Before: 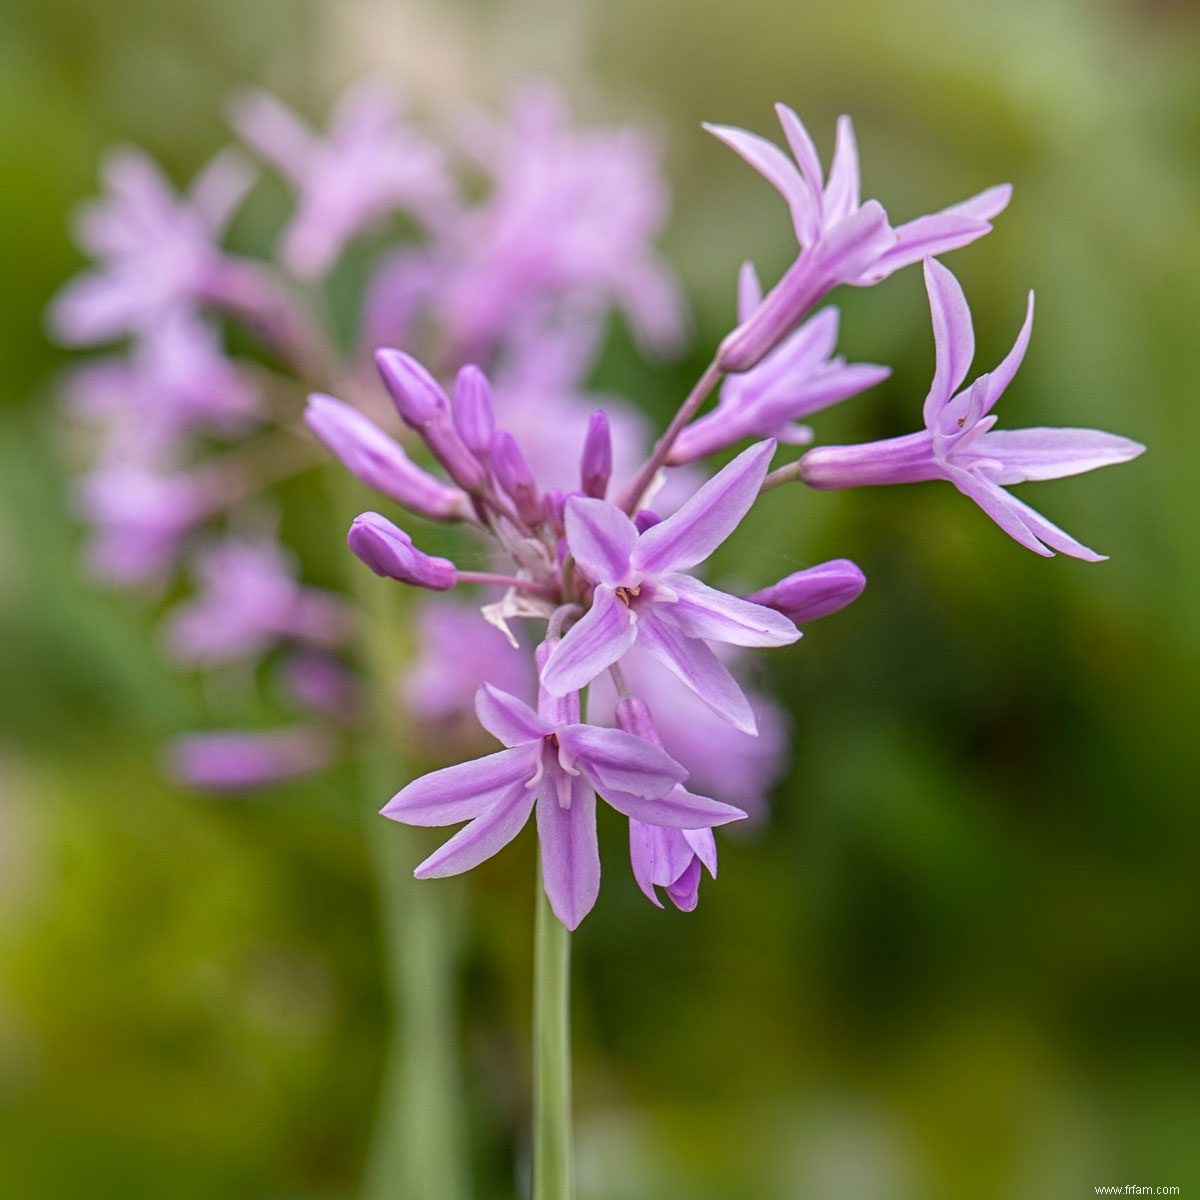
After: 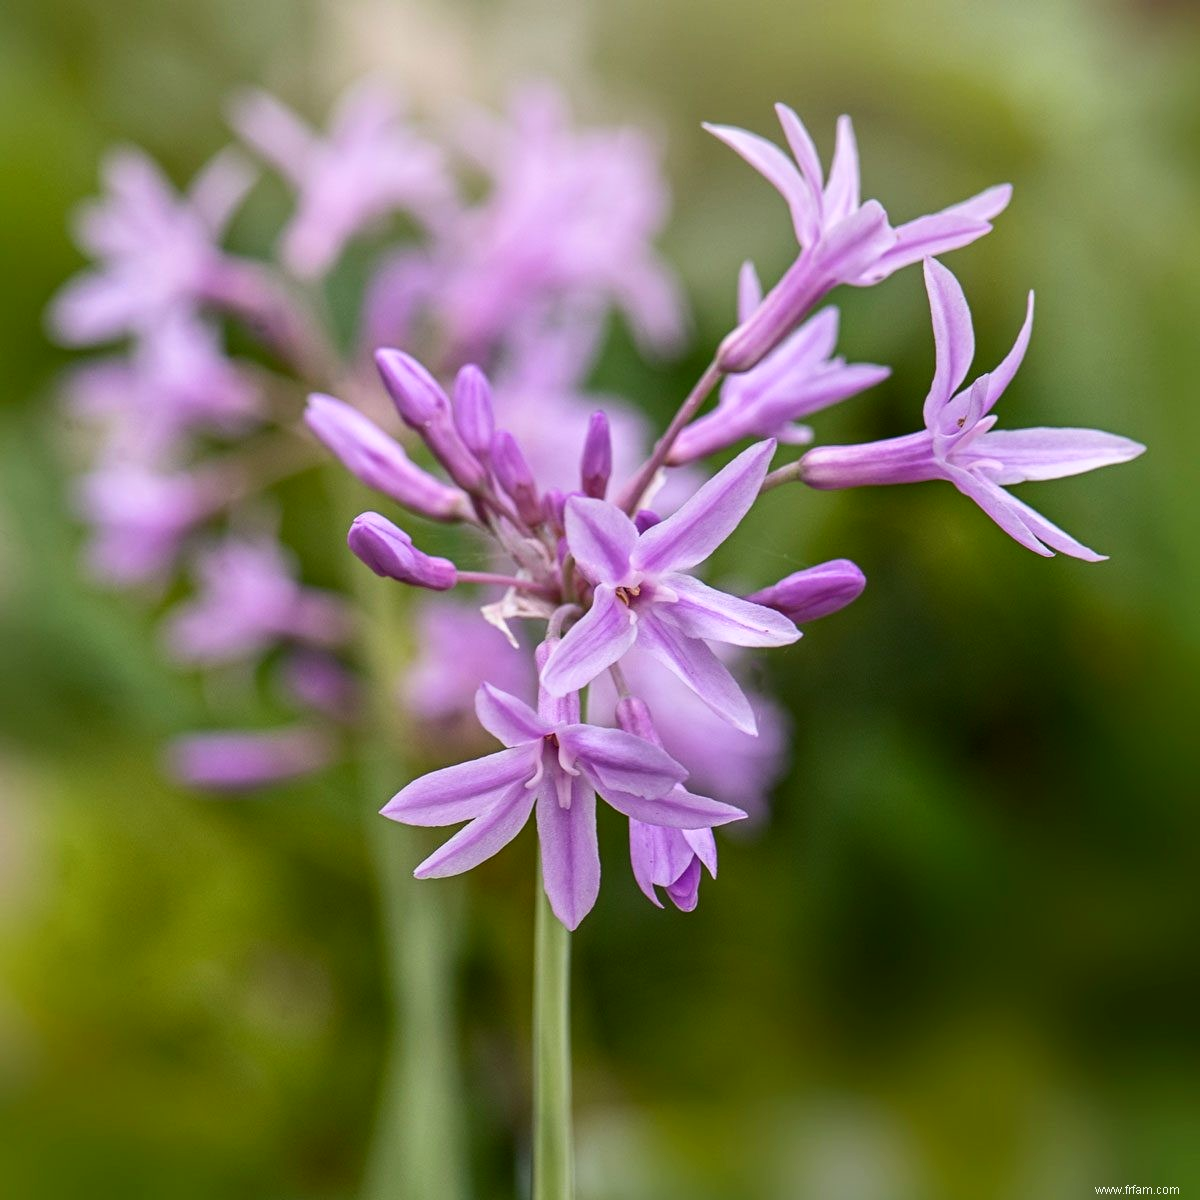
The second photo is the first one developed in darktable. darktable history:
contrast brightness saturation: contrast 0.142
